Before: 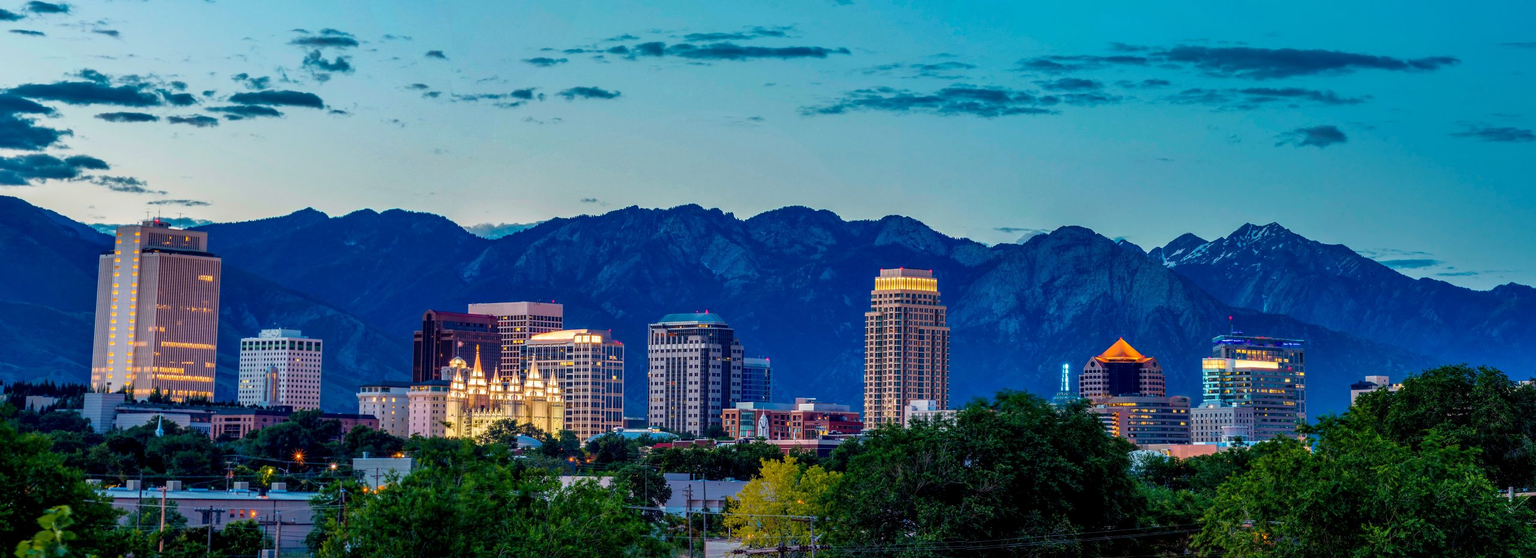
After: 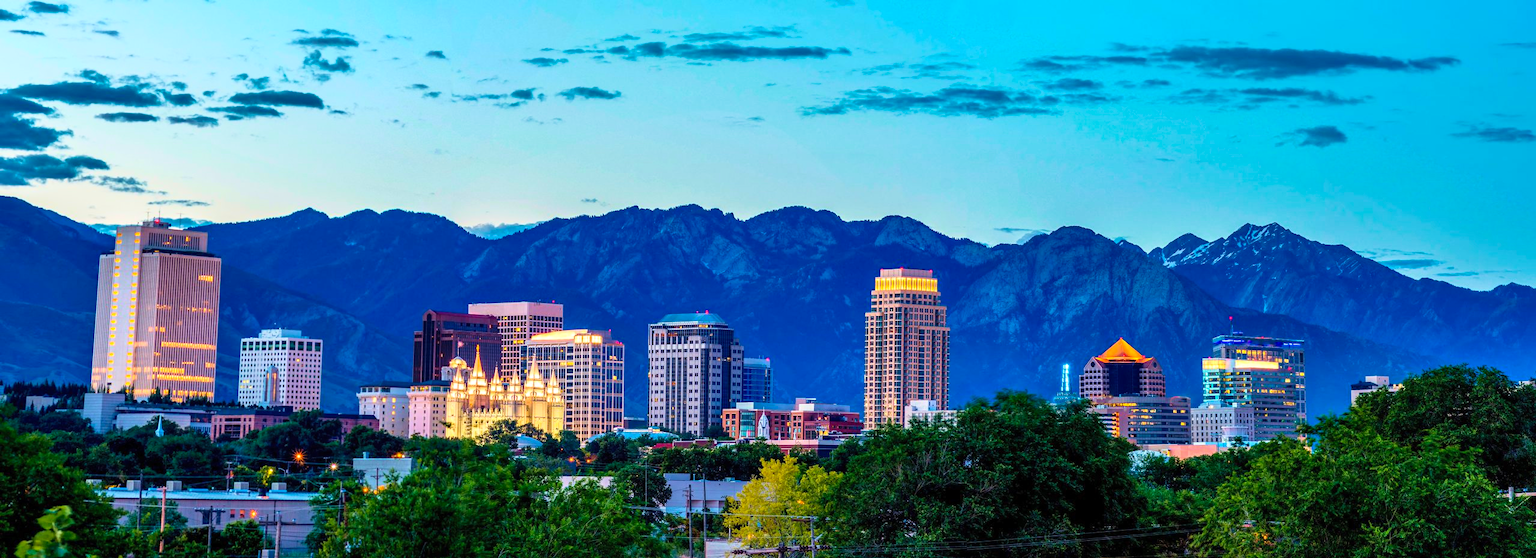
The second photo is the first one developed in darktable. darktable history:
contrast brightness saturation: contrast 0.2, brightness 0.167, saturation 0.225
exposure: exposure 0.195 EV, compensate highlight preservation false
velvia: on, module defaults
